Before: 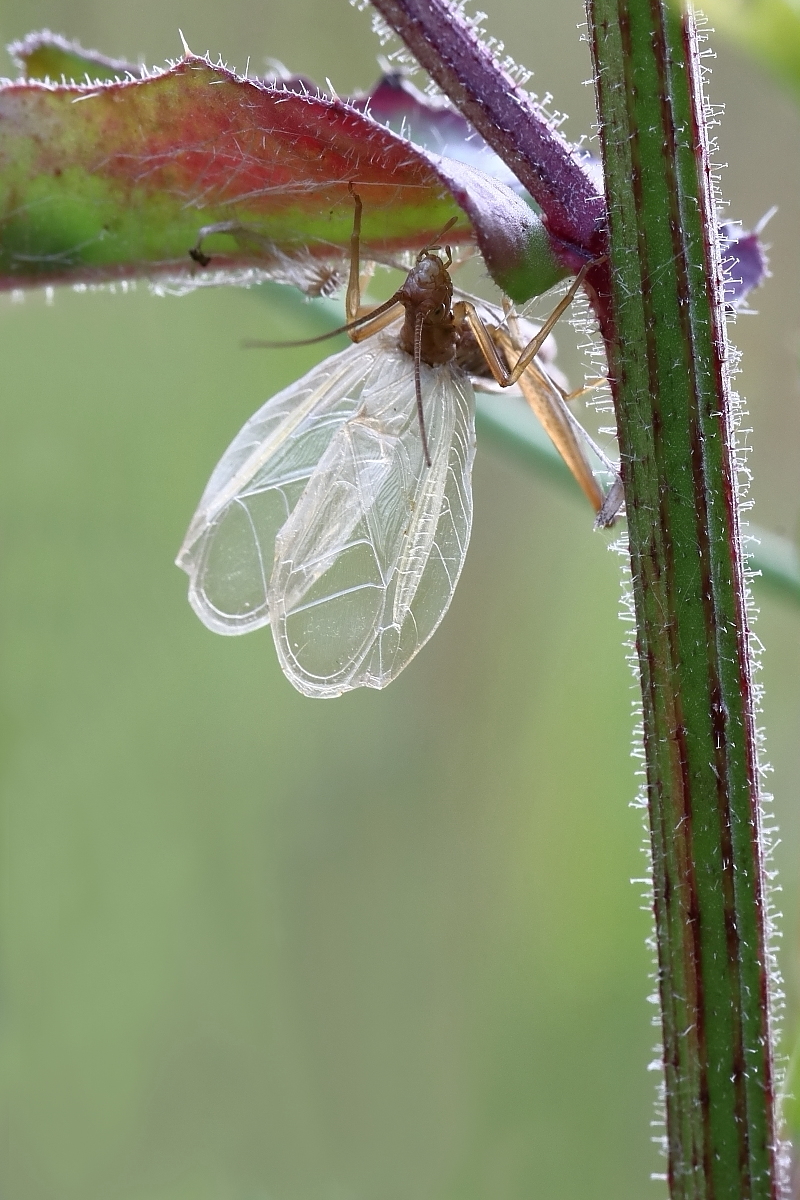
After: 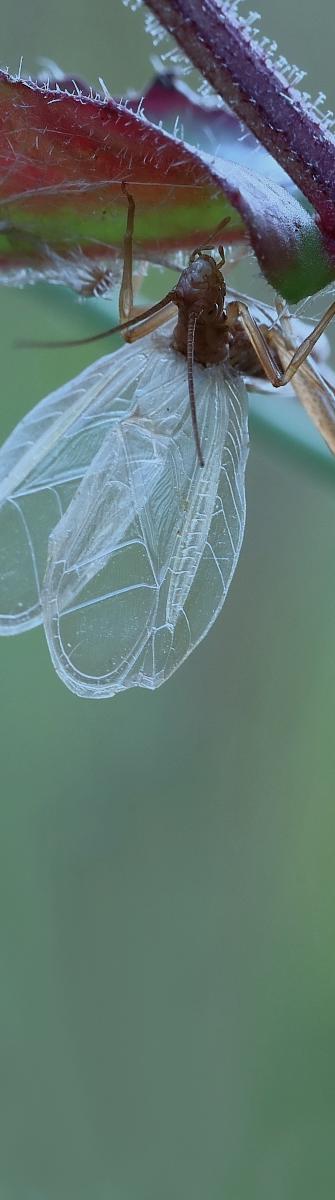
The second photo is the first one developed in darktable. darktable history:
exposure: black level correction 0, exposure -0.72 EV, compensate highlight preservation false
color correction: highlights a* -9.85, highlights b* -21.32
crop: left 28.473%, right 29.547%
